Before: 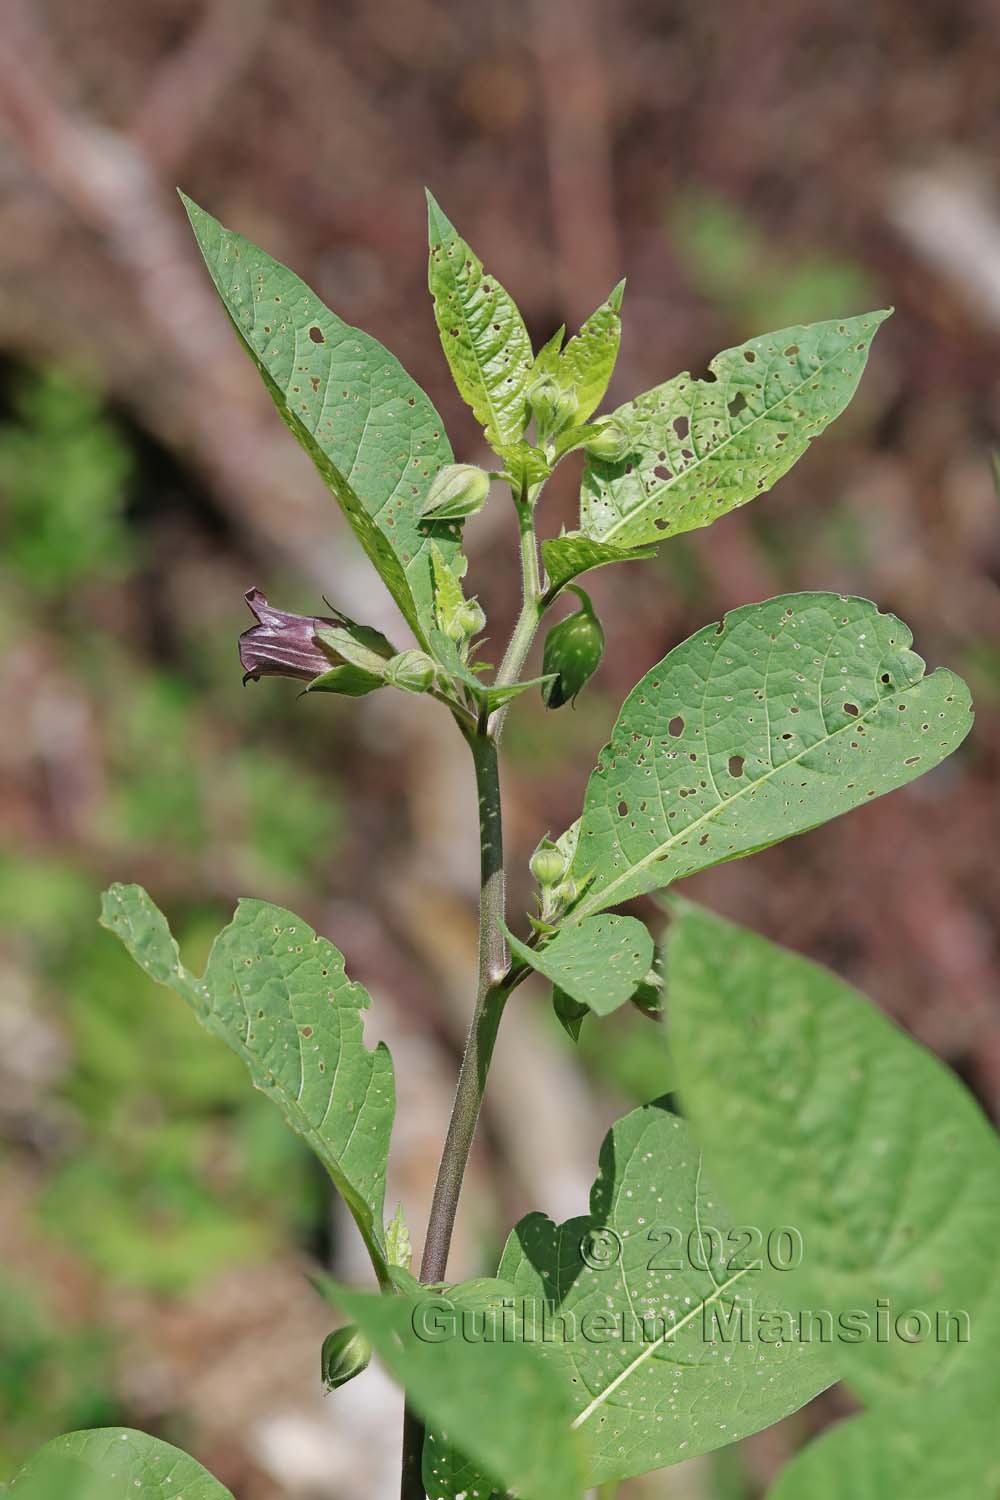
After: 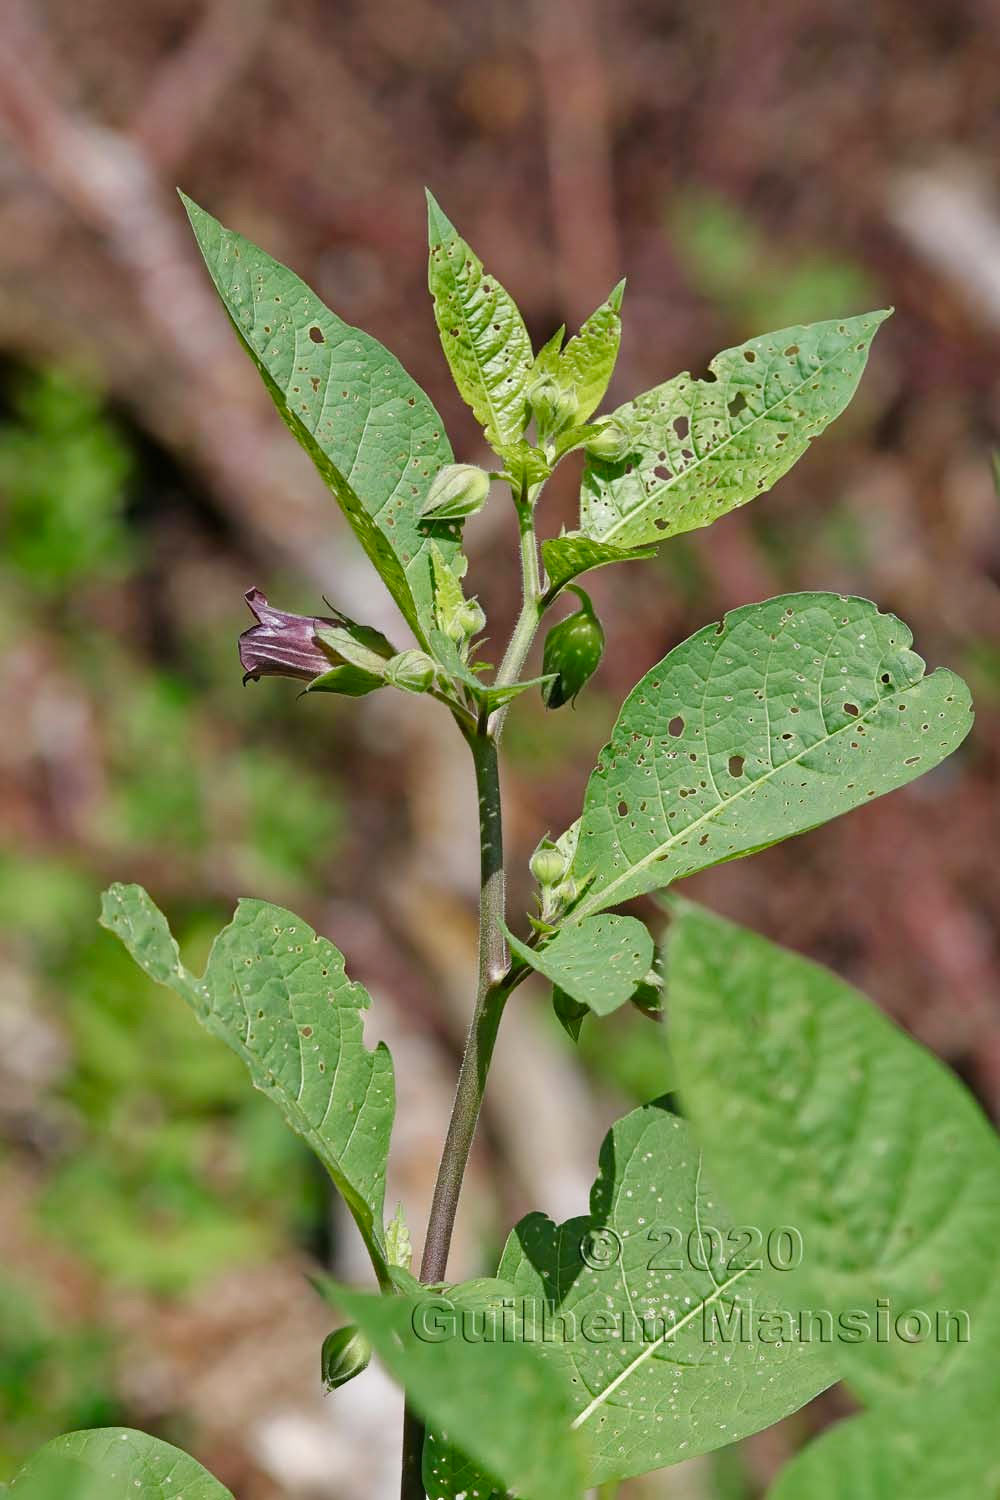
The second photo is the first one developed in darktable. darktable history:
local contrast: mode bilateral grid, contrast 21, coarseness 50, detail 120%, midtone range 0.2
color balance rgb: perceptual saturation grading › global saturation 0.341%, perceptual saturation grading › highlights -9.18%, perceptual saturation grading › mid-tones 18.462%, perceptual saturation grading › shadows 28.45%, global vibrance 14.785%
